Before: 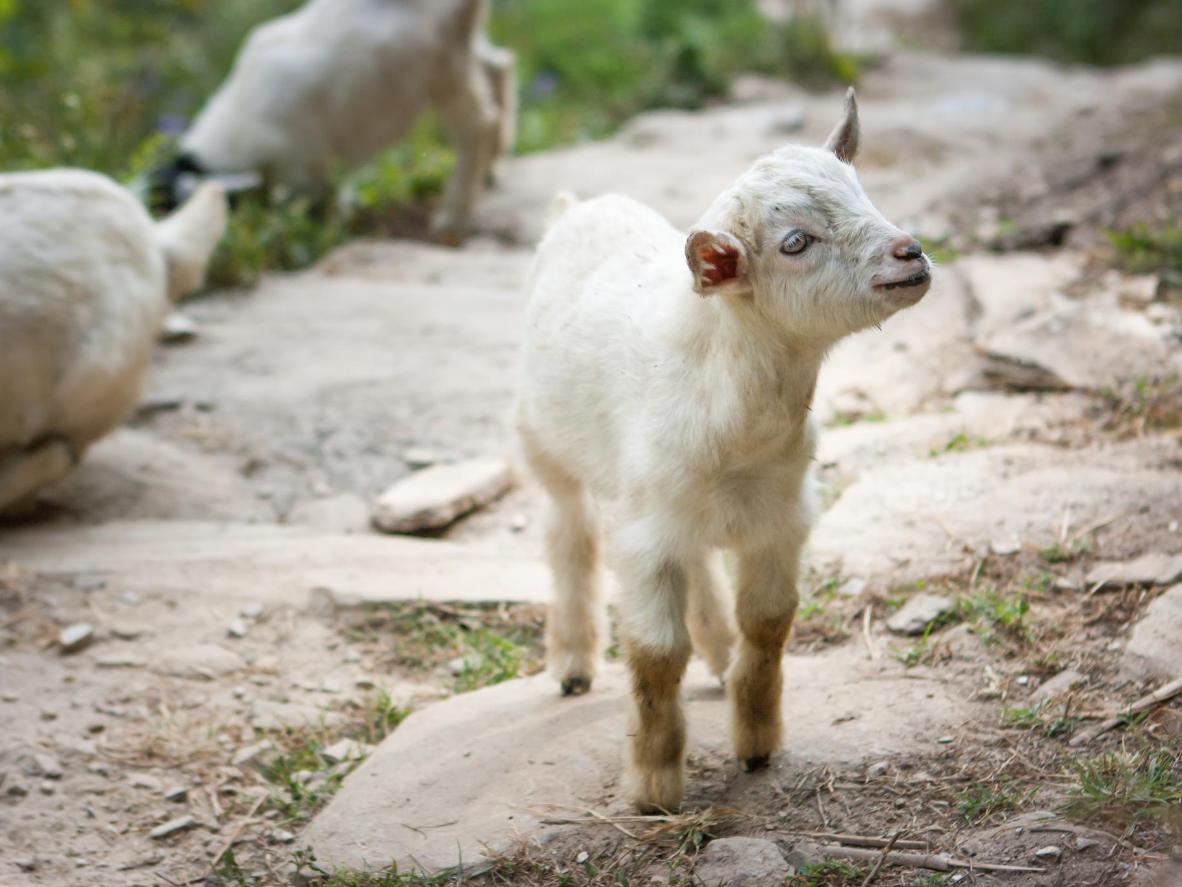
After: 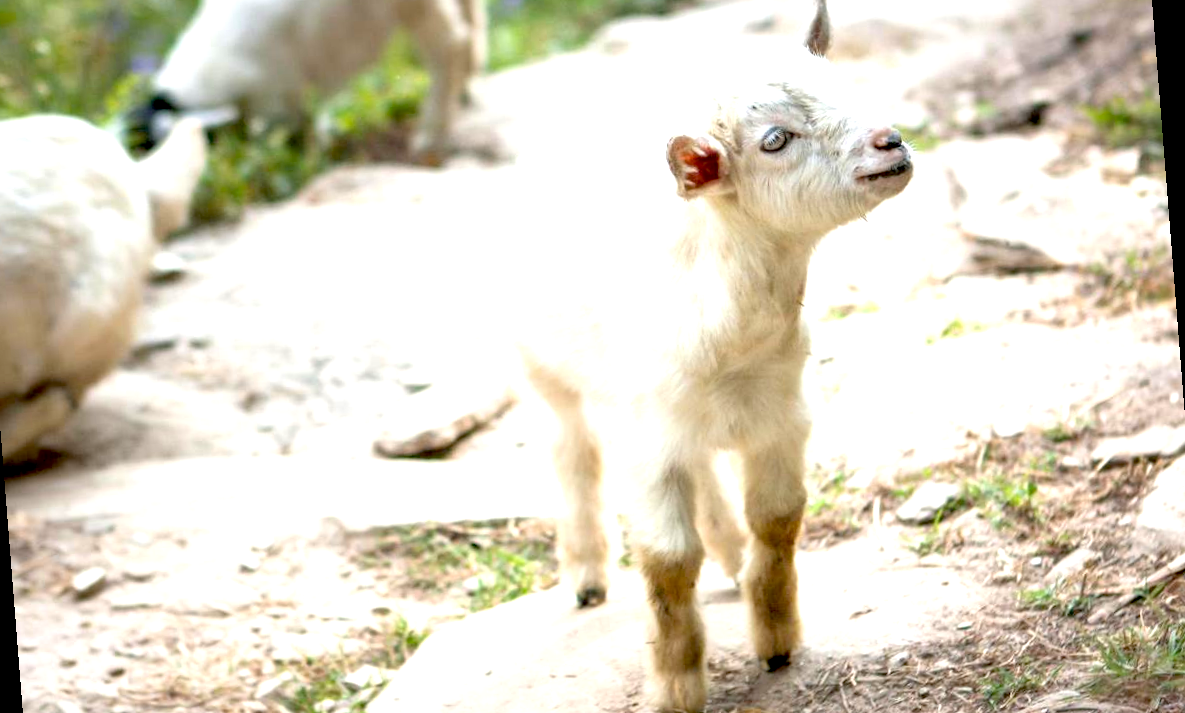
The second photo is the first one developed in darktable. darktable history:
crop and rotate: left 2.991%, top 13.302%, right 1.981%, bottom 12.636%
rotate and perspective: rotation -4.2°, shear 0.006, automatic cropping off
exposure: black level correction 0.011, exposure 1.088 EV, compensate exposure bias true, compensate highlight preservation false
